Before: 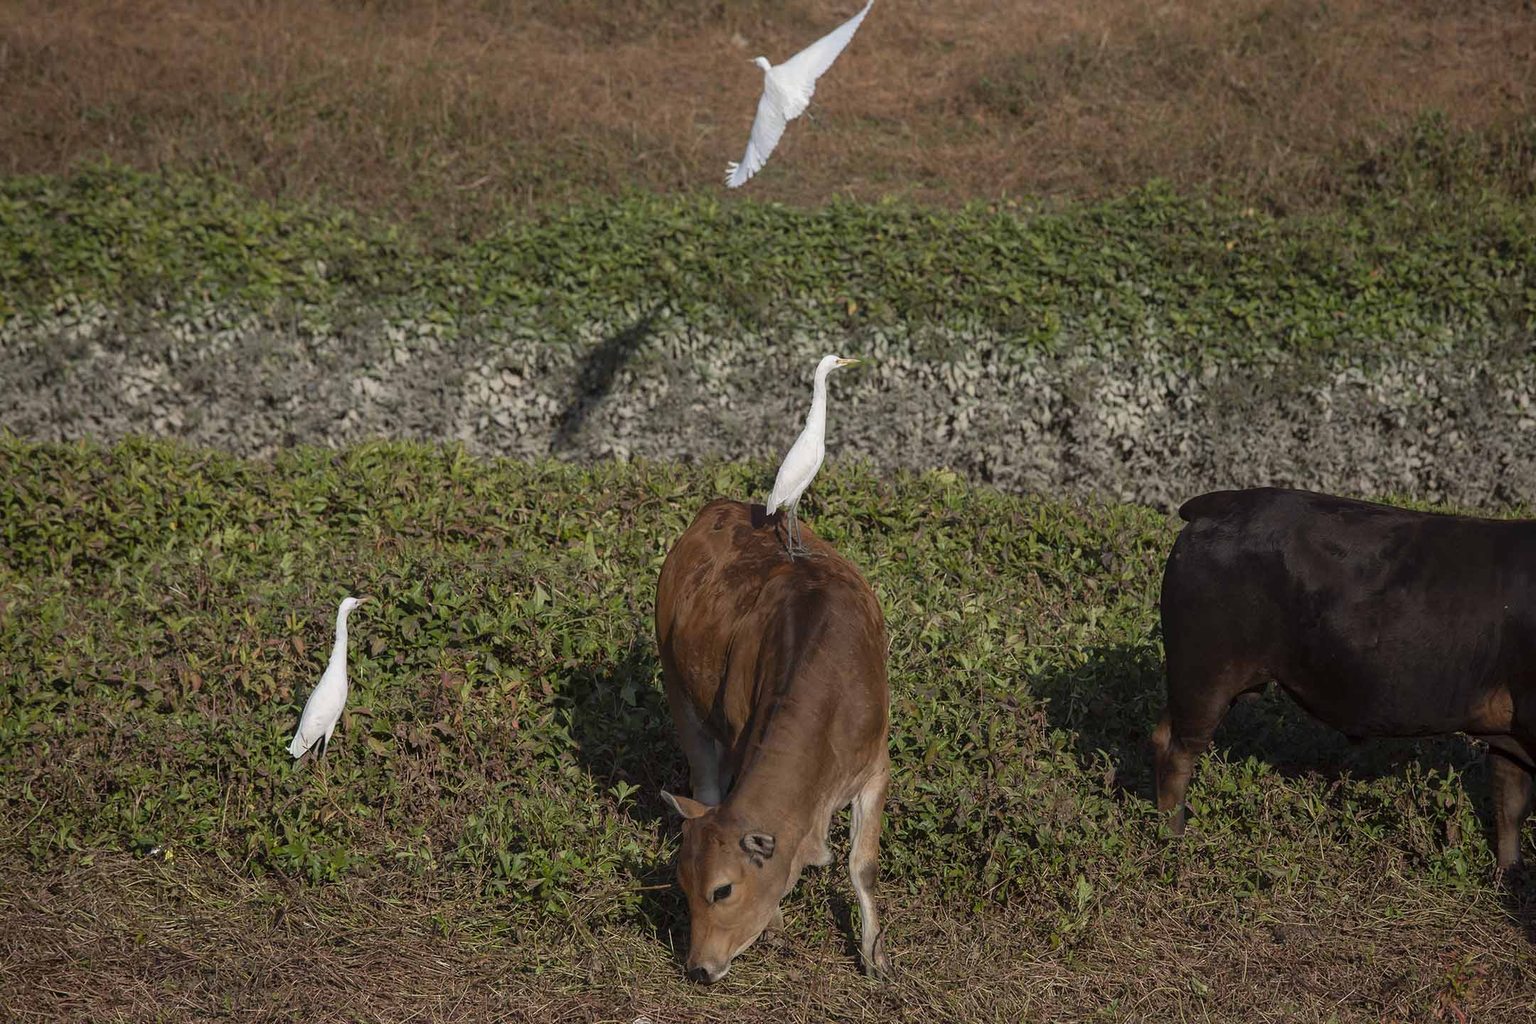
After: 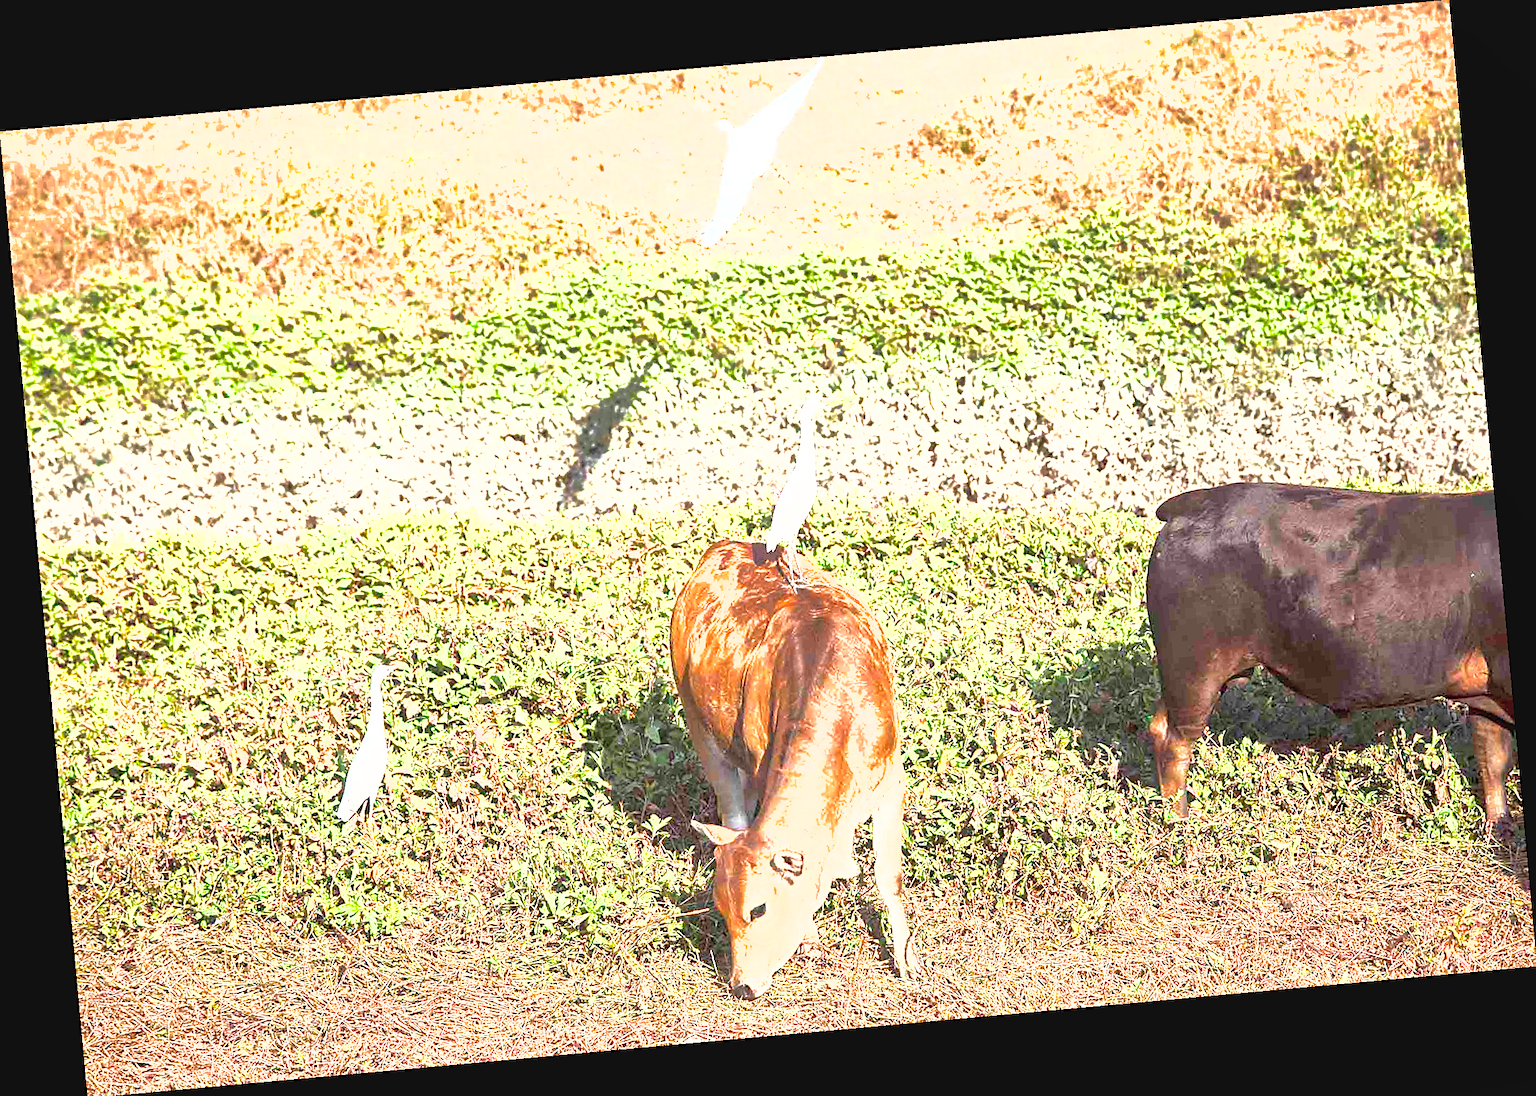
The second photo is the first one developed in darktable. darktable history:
rotate and perspective: rotation -5.2°, automatic cropping off
exposure: black level correction 0, exposure 1 EV, compensate exposure bias true, compensate highlight preservation false
sharpen: on, module defaults
shadows and highlights: on, module defaults
